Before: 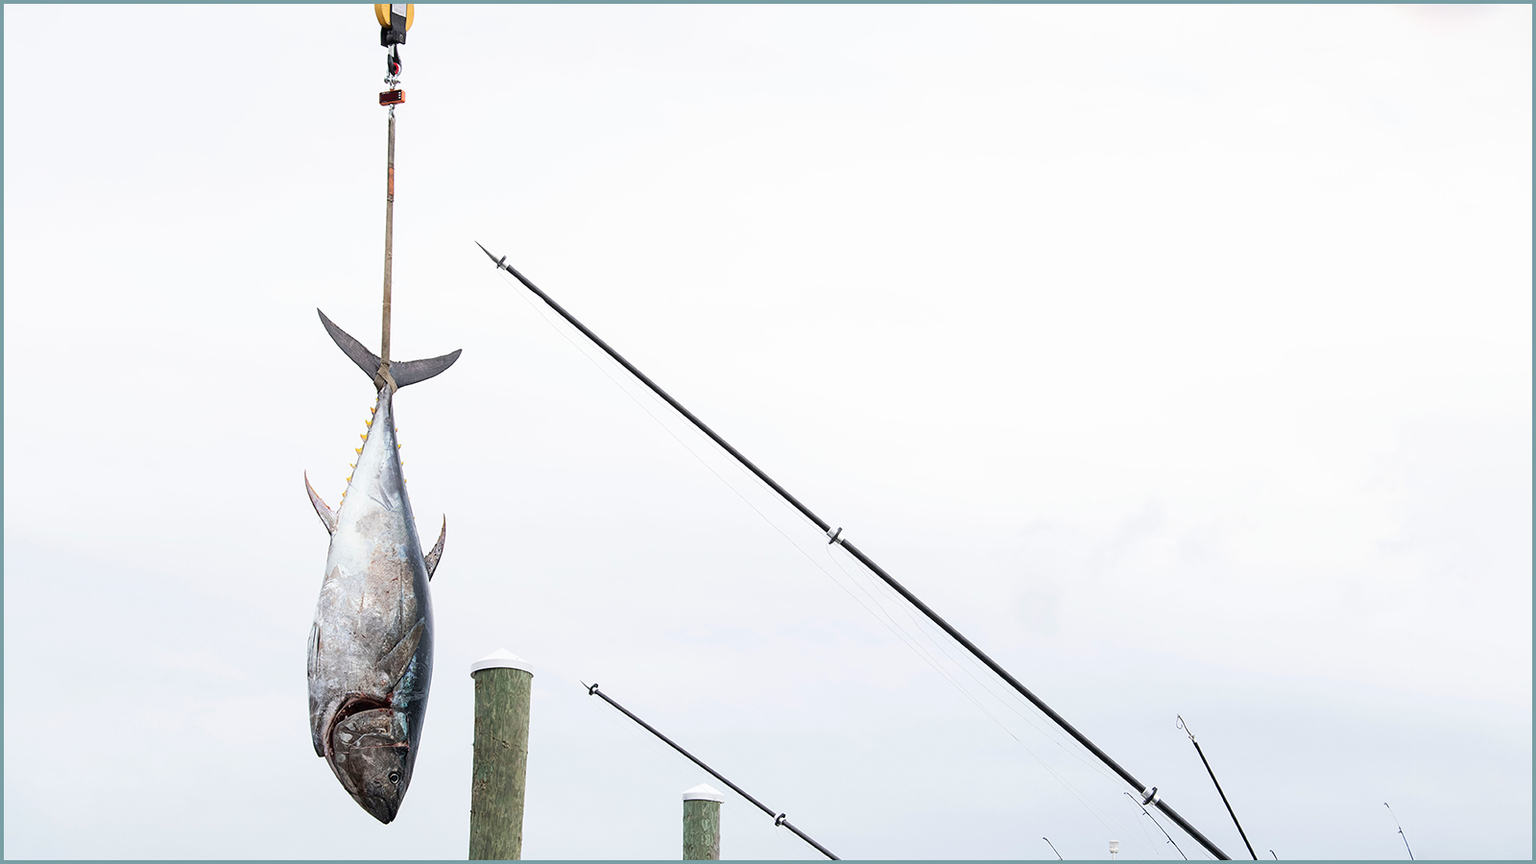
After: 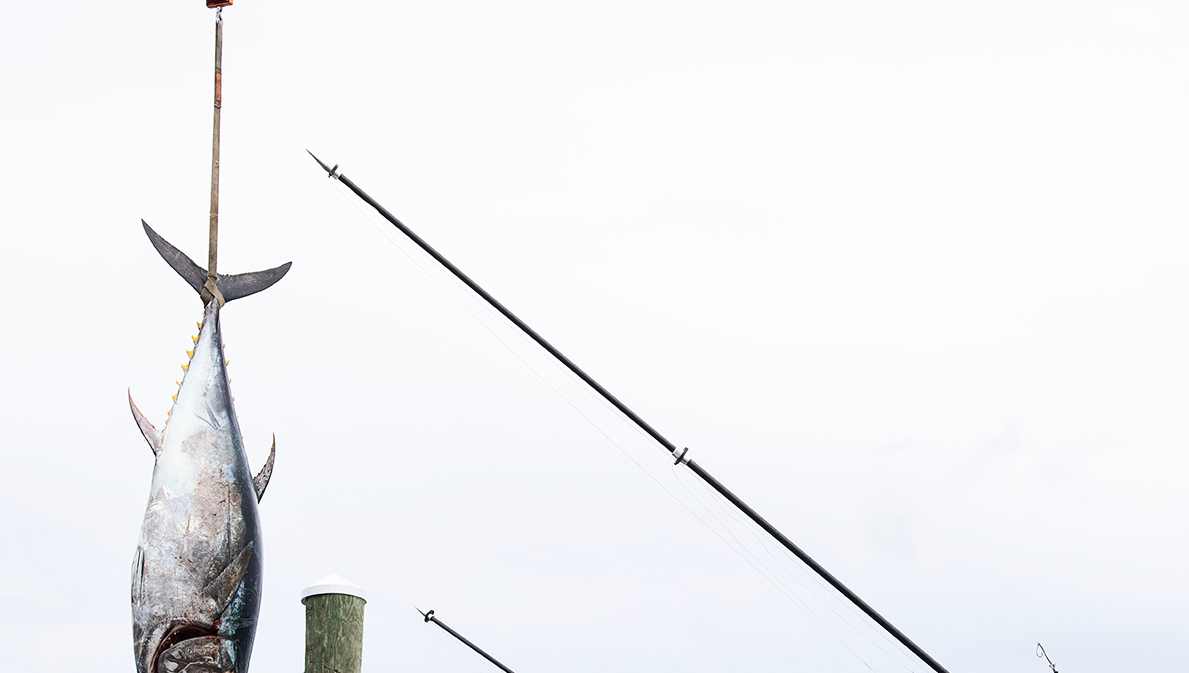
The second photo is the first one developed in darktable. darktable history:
tone equalizer: mask exposure compensation -0.506 EV
crop and rotate: left 11.874%, top 11.352%, right 13.809%, bottom 13.82%
tone curve: curves: ch0 [(0, 0) (0.003, 0.003) (0.011, 0.011) (0.025, 0.022) (0.044, 0.039) (0.069, 0.055) (0.1, 0.074) (0.136, 0.101) (0.177, 0.134) (0.224, 0.171) (0.277, 0.216) (0.335, 0.277) (0.399, 0.345) (0.468, 0.427) (0.543, 0.526) (0.623, 0.636) (0.709, 0.731) (0.801, 0.822) (0.898, 0.917) (1, 1)], color space Lab, independent channels, preserve colors none
